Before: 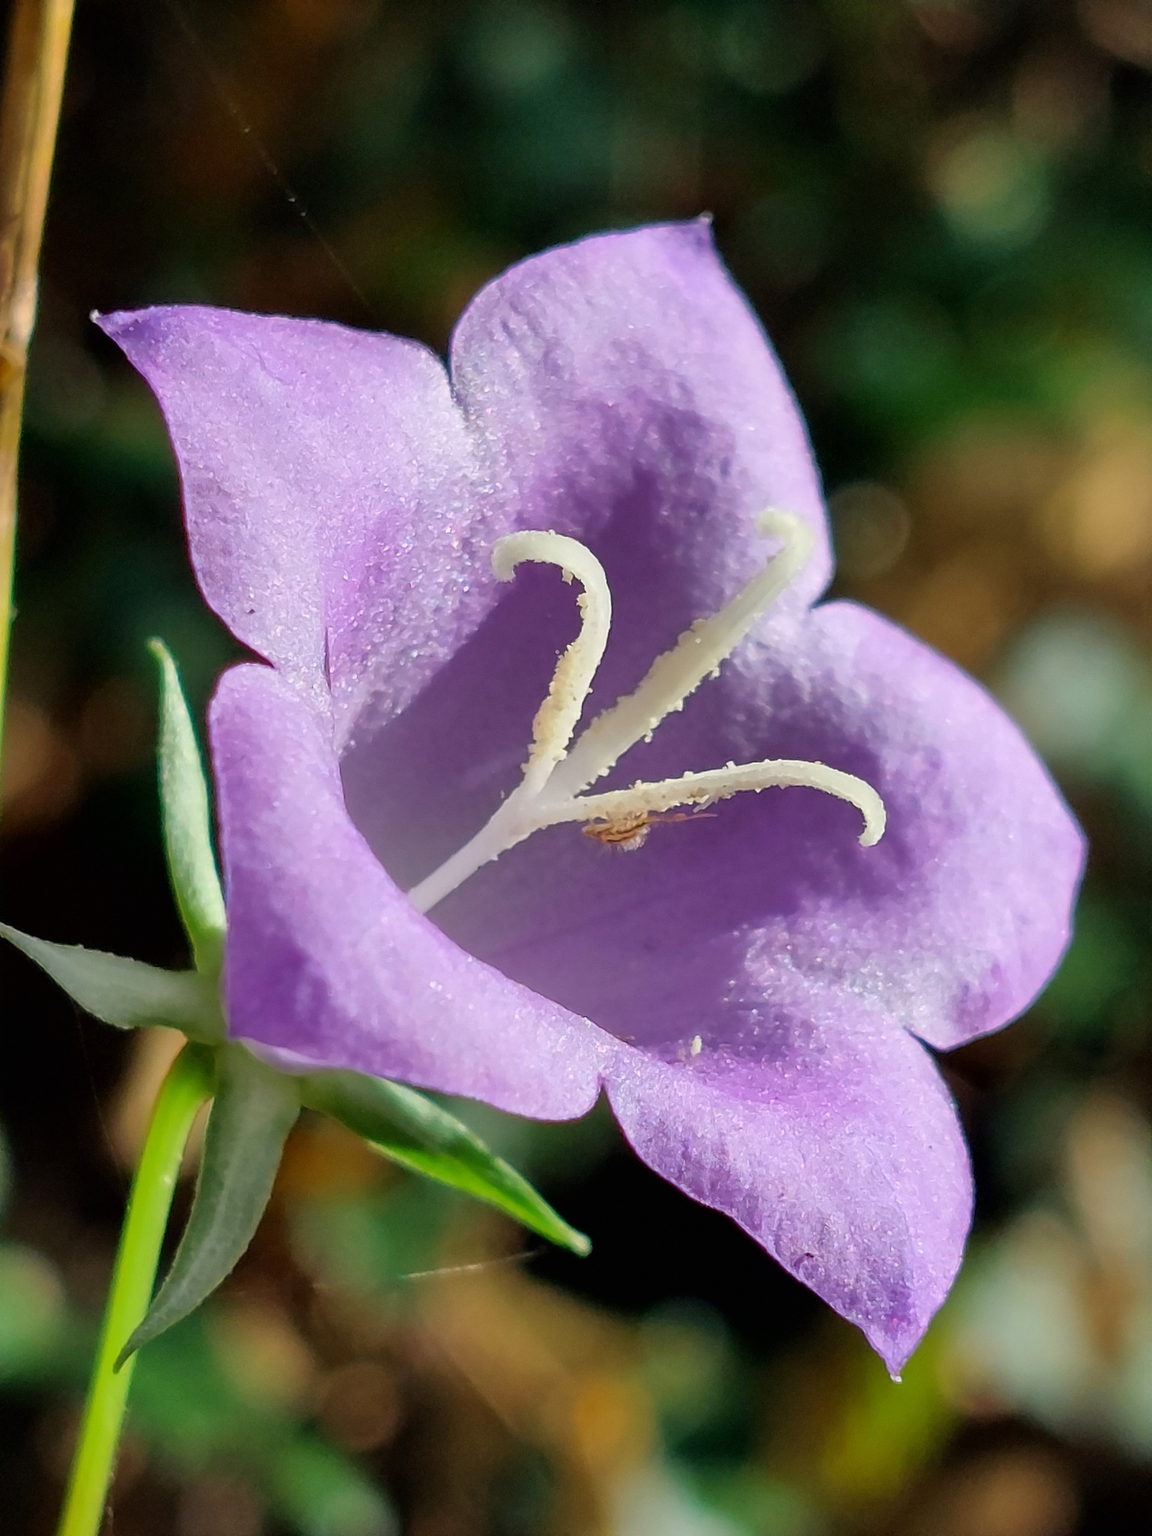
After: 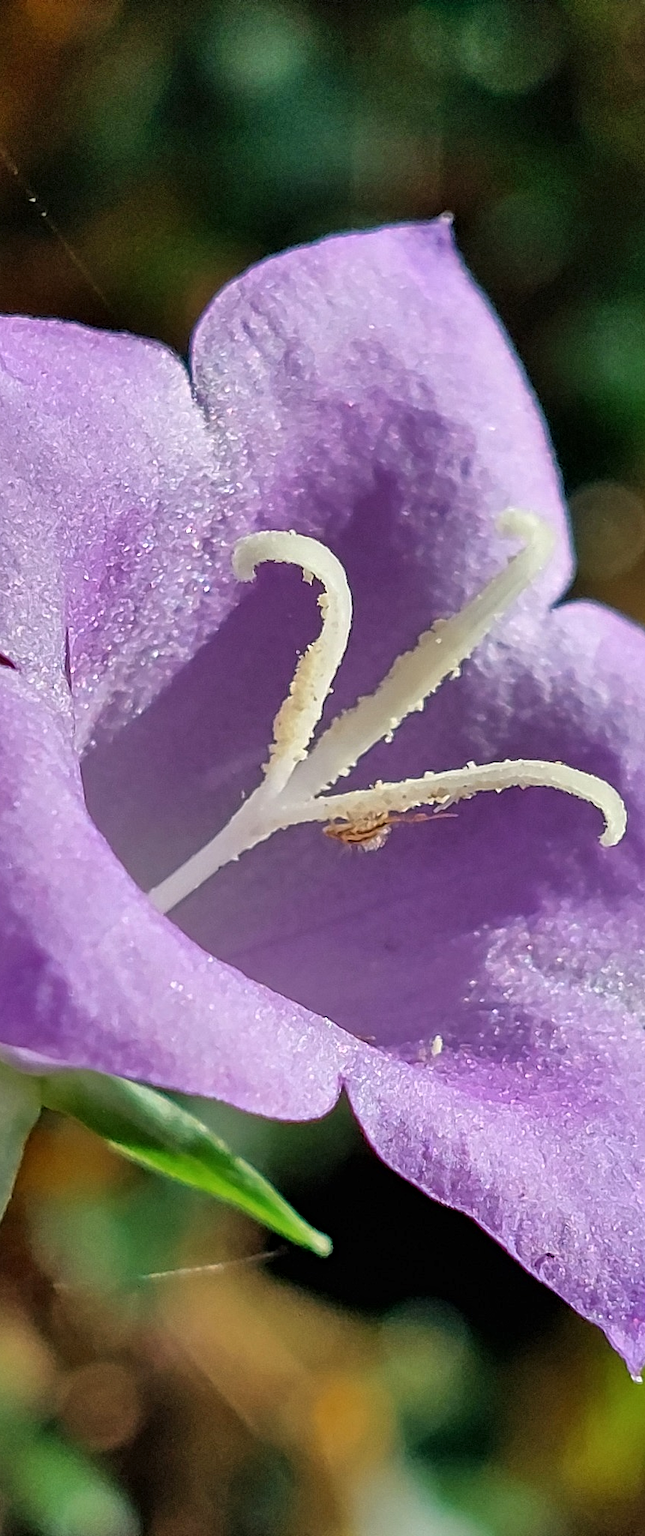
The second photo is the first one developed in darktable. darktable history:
contrast equalizer: octaves 7, y [[0.5, 0.5, 0.5, 0.539, 0.64, 0.611], [0.5 ×6], [0.5 ×6], [0 ×6], [0 ×6]]
shadows and highlights: radius 101.98, shadows 50.41, highlights -65.52, soften with gaussian
crop and rotate: left 22.591%, right 21.311%
